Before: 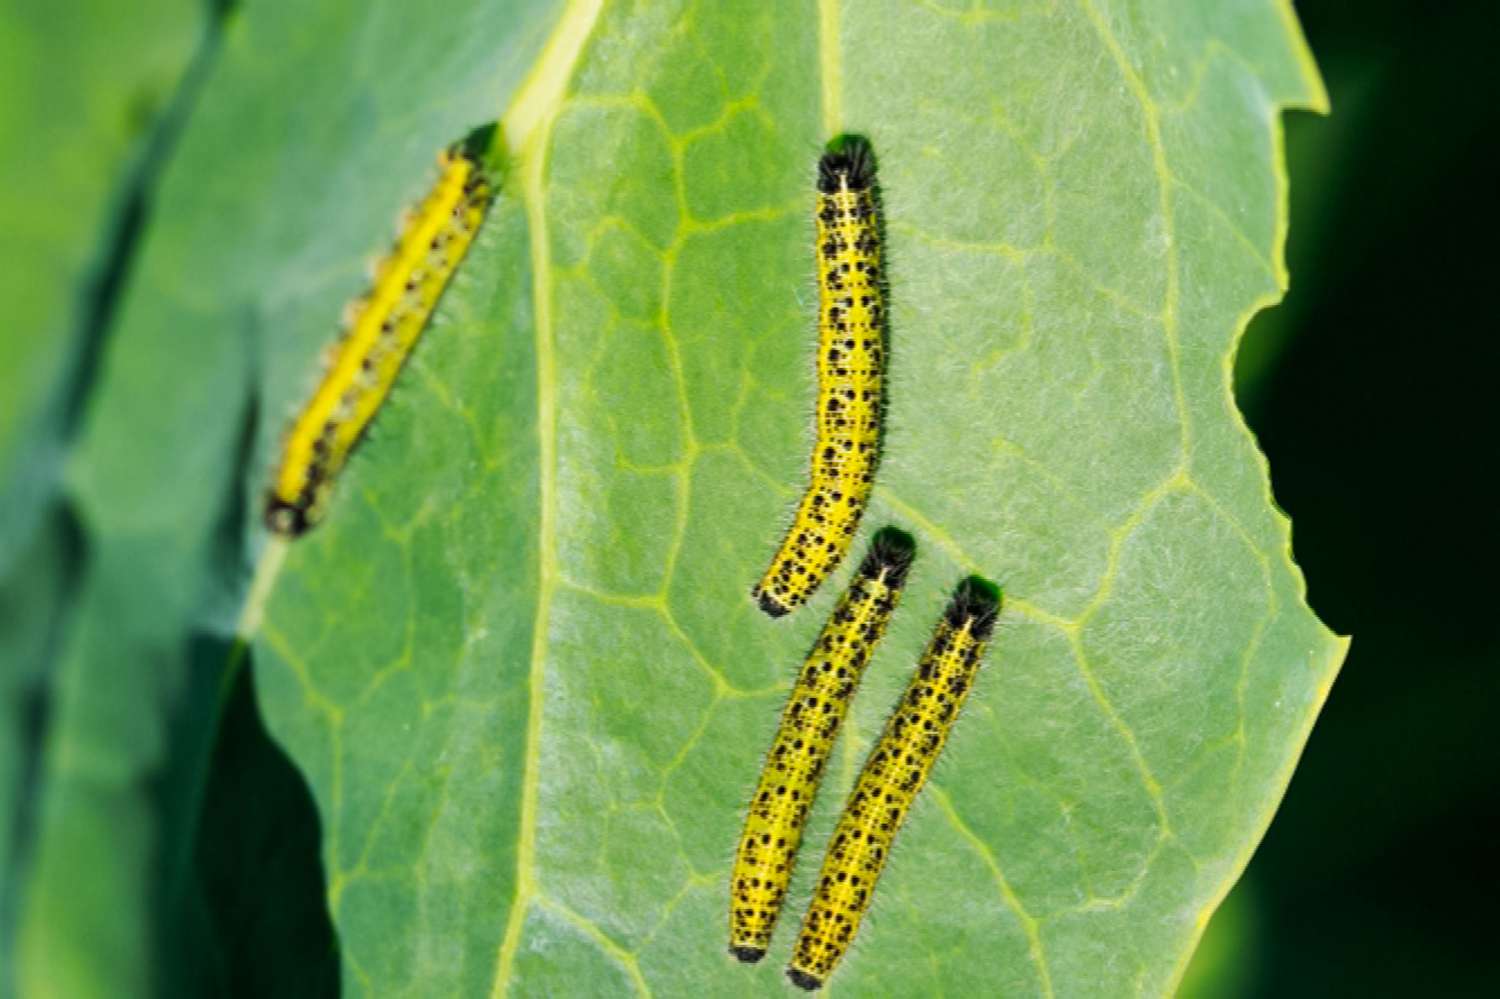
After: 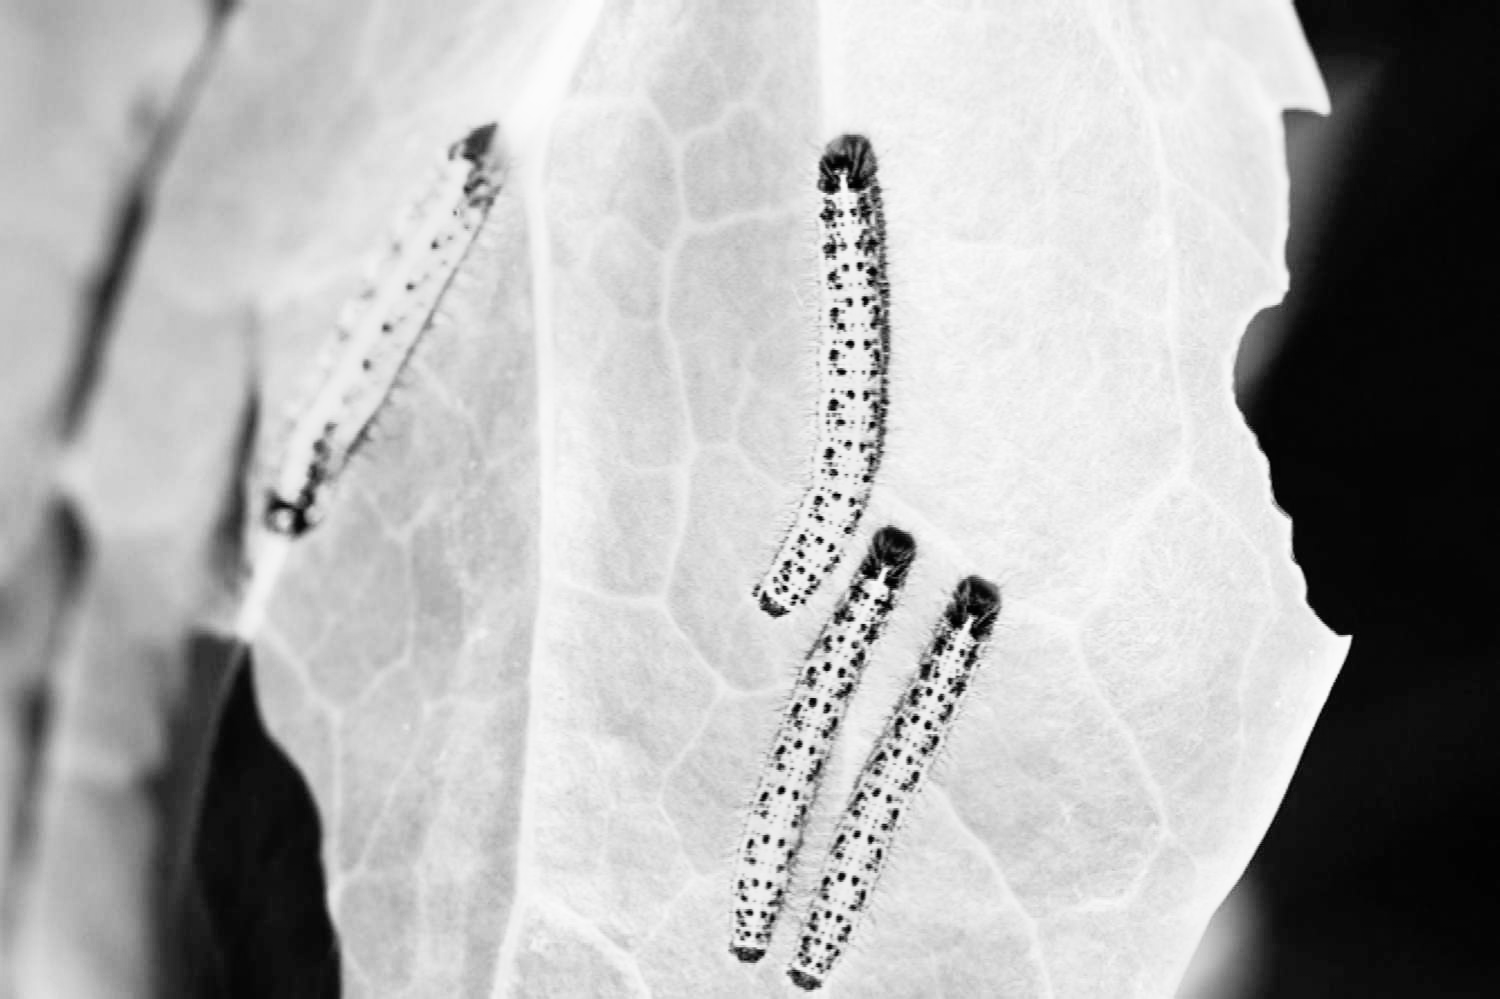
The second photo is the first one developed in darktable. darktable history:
base curve: curves: ch0 [(0, 0) (0.012, 0.01) (0.073, 0.168) (0.31, 0.711) (0.645, 0.957) (1, 1)], preserve colors none
monochrome: on, module defaults
color balance rgb: perceptual saturation grading › global saturation 35%, perceptual saturation grading › highlights -25%, perceptual saturation grading › shadows 50%
